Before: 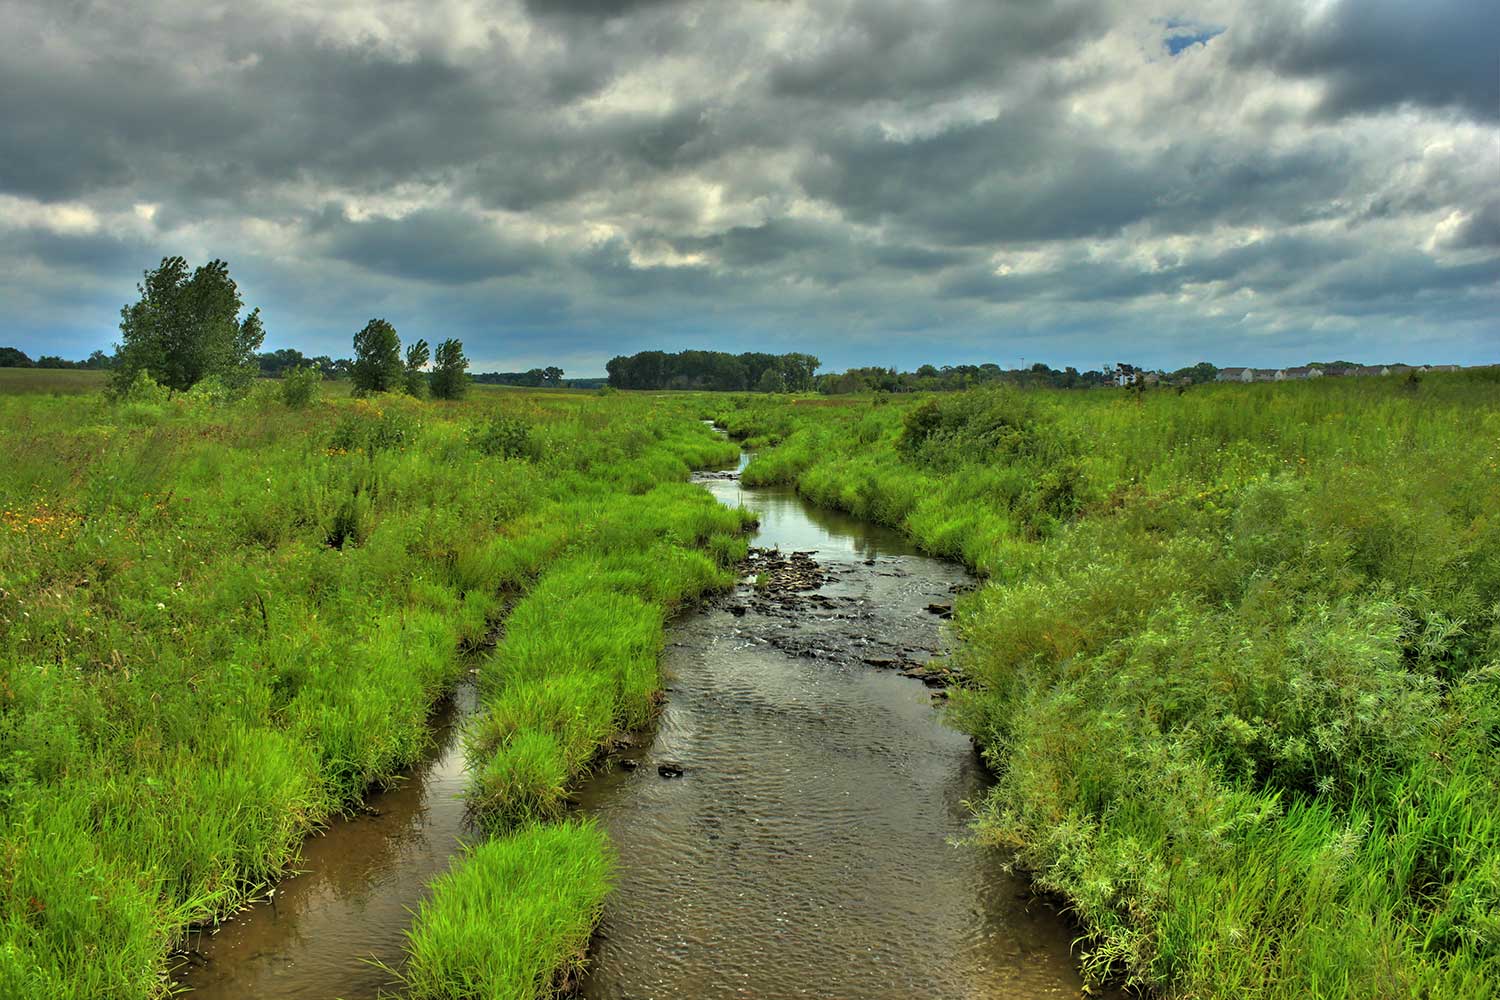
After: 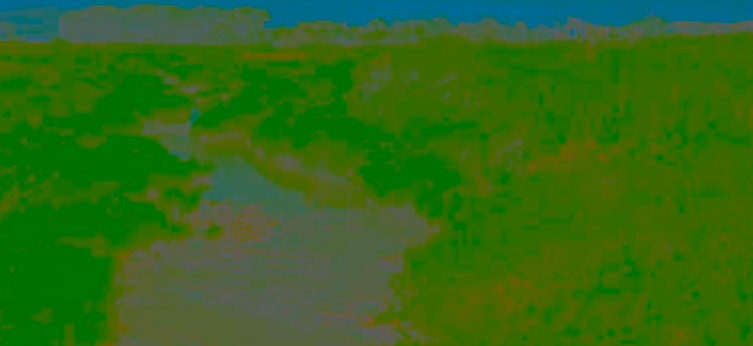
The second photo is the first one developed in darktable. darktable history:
contrast brightness saturation: contrast -0.99, brightness -0.17, saturation 0.75
shadows and highlights: shadows 25, highlights -70
crop: left 36.607%, top 34.735%, right 13.146%, bottom 30.611%
